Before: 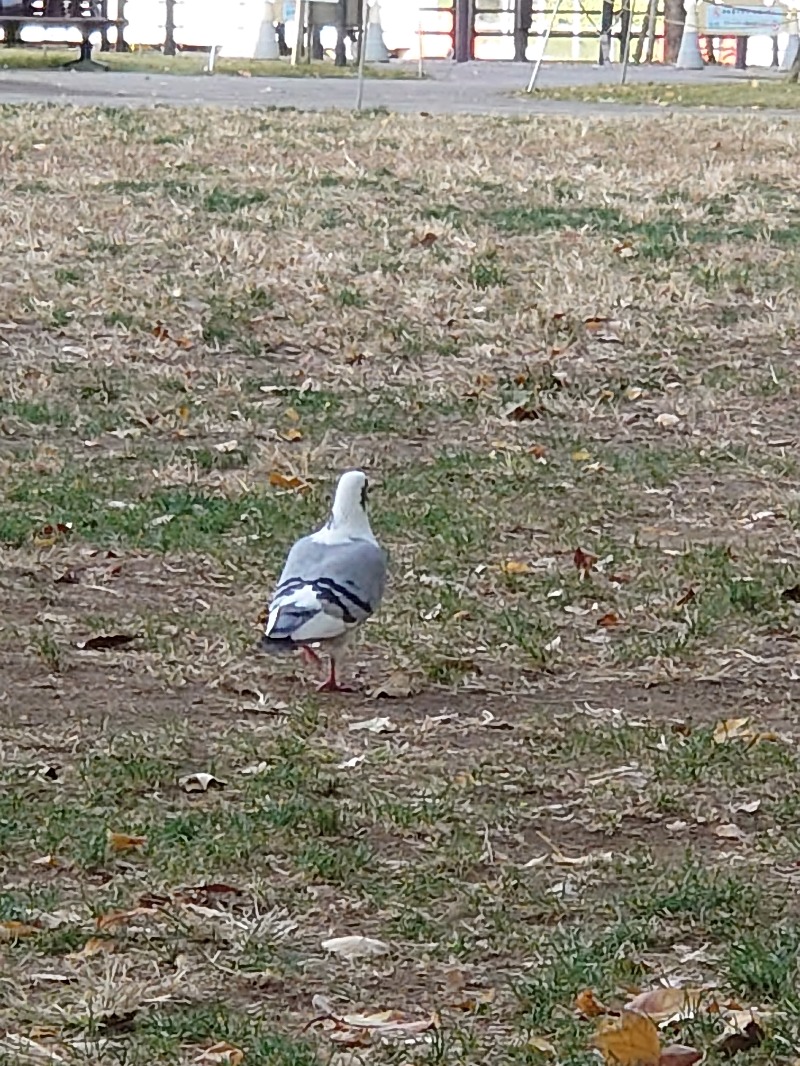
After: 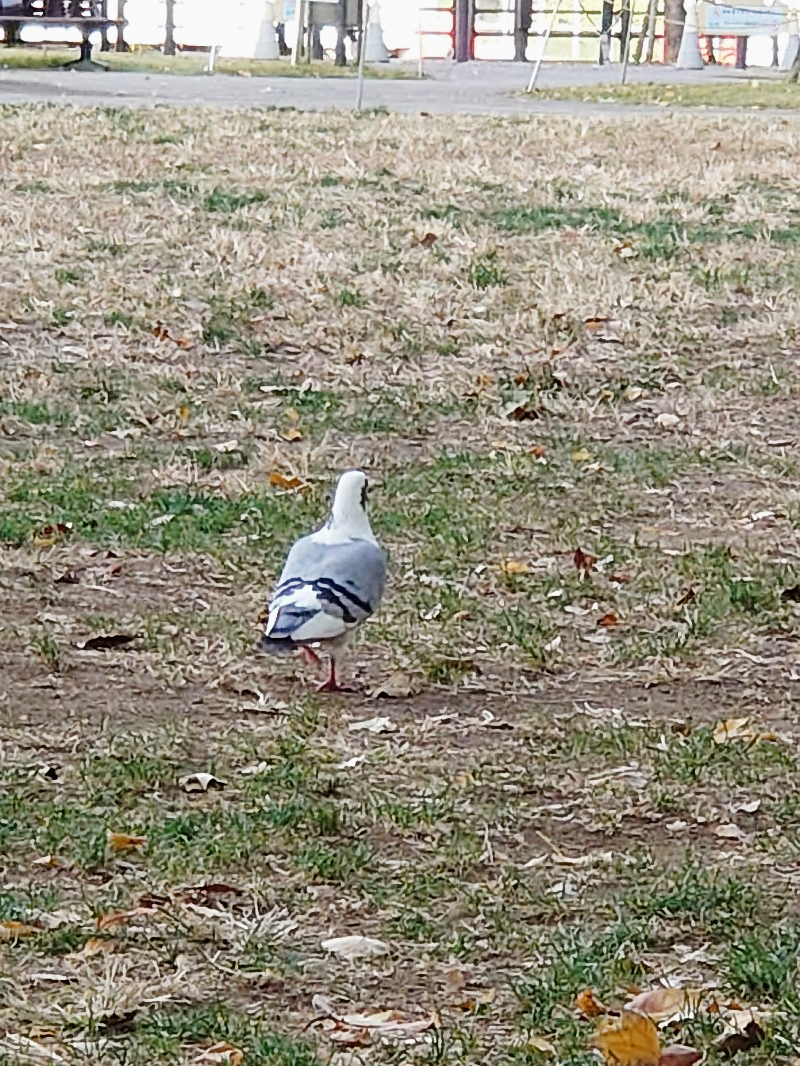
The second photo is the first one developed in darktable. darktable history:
tone curve: curves: ch0 [(0, 0) (0.071, 0.047) (0.266, 0.26) (0.491, 0.552) (0.753, 0.818) (1, 0.983)]; ch1 [(0, 0) (0.346, 0.307) (0.408, 0.369) (0.463, 0.443) (0.482, 0.493) (0.502, 0.5) (0.517, 0.518) (0.55, 0.573) (0.597, 0.641) (0.651, 0.709) (1, 1)]; ch2 [(0, 0) (0.346, 0.34) (0.434, 0.46) (0.485, 0.494) (0.5, 0.494) (0.517, 0.506) (0.535, 0.545) (0.583, 0.634) (0.625, 0.686) (1, 1)], preserve colors none
